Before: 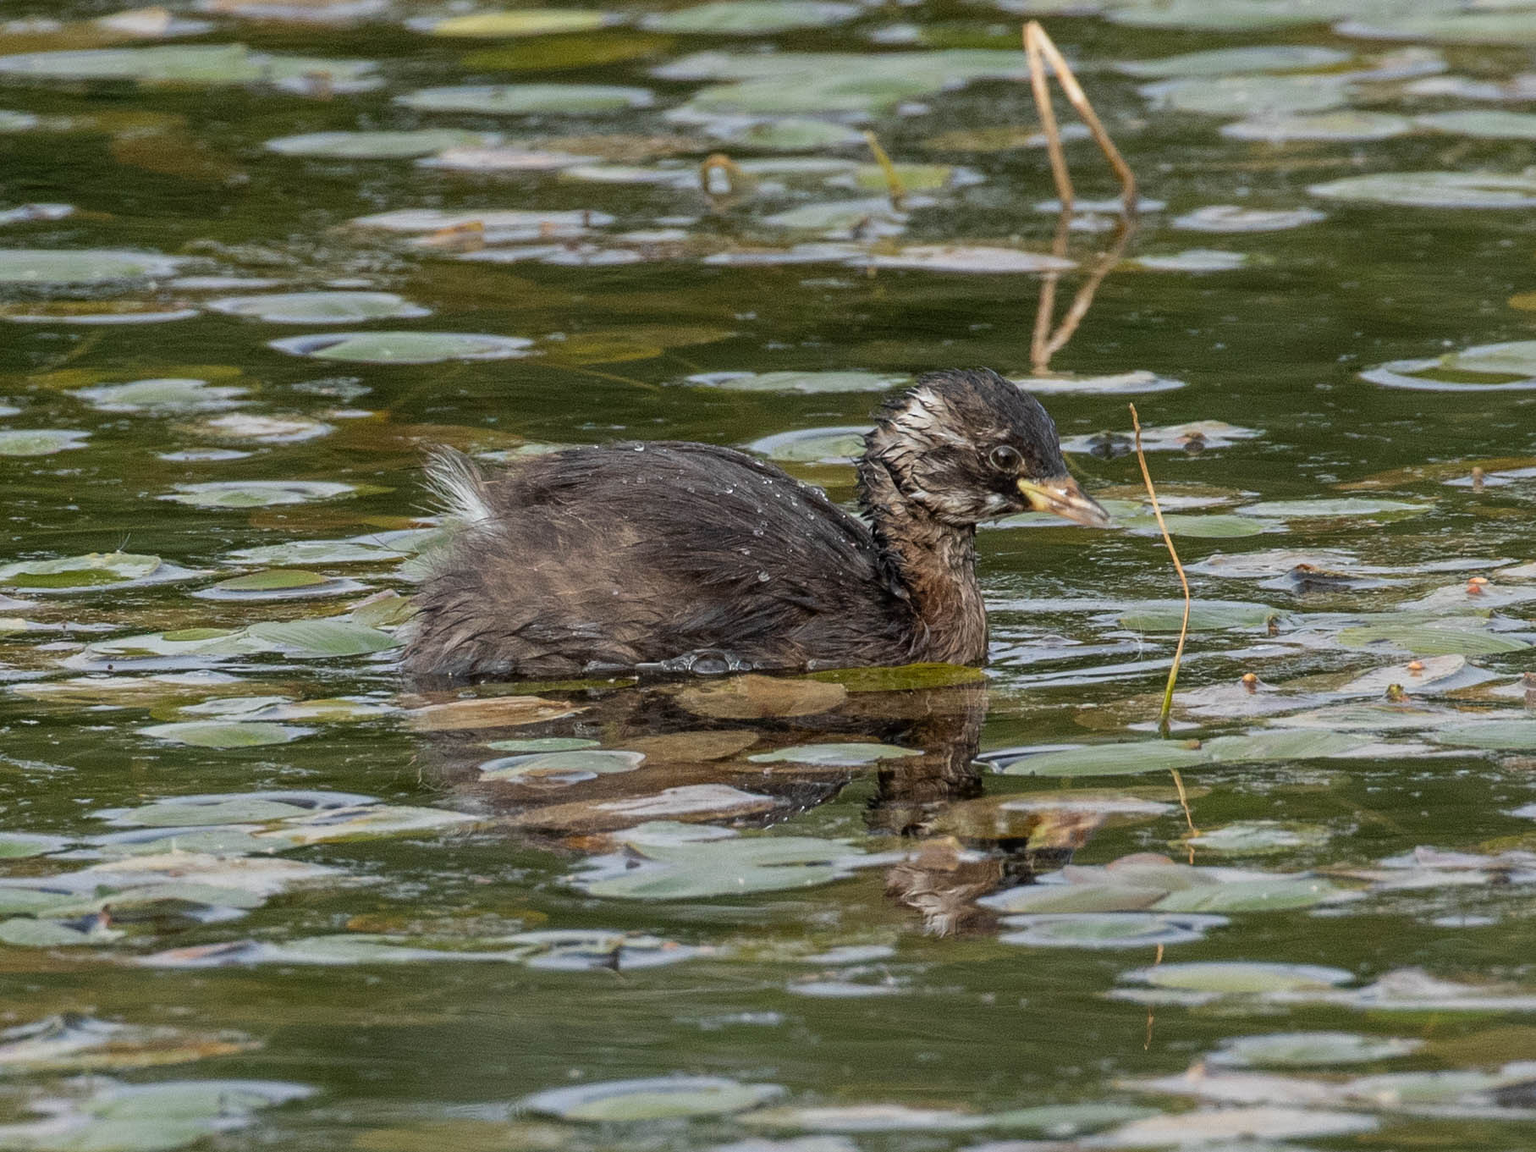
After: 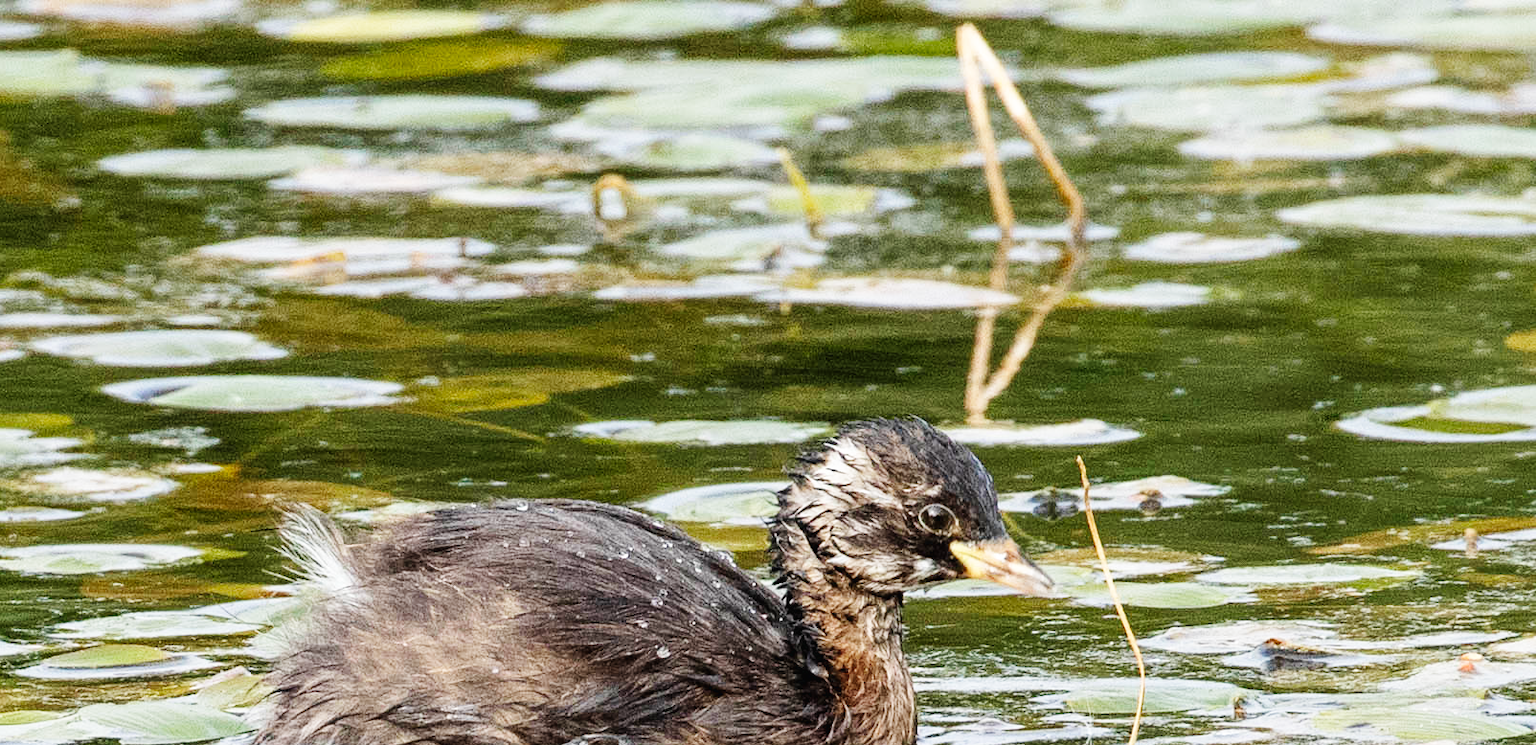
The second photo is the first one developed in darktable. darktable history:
base curve: curves: ch0 [(0, 0.003) (0.001, 0.002) (0.006, 0.004) (0.02, 0.022) (0.048, 0.086) (0.094, 0.234) (0.162, 0.431) (0.258, 0.629) (0.385, 0.8) (0.548, 0.918) (0.751, 0.988) (1, 1)], preserve colors none
crop and rotate: left 11.575%, bottom 42.778%
